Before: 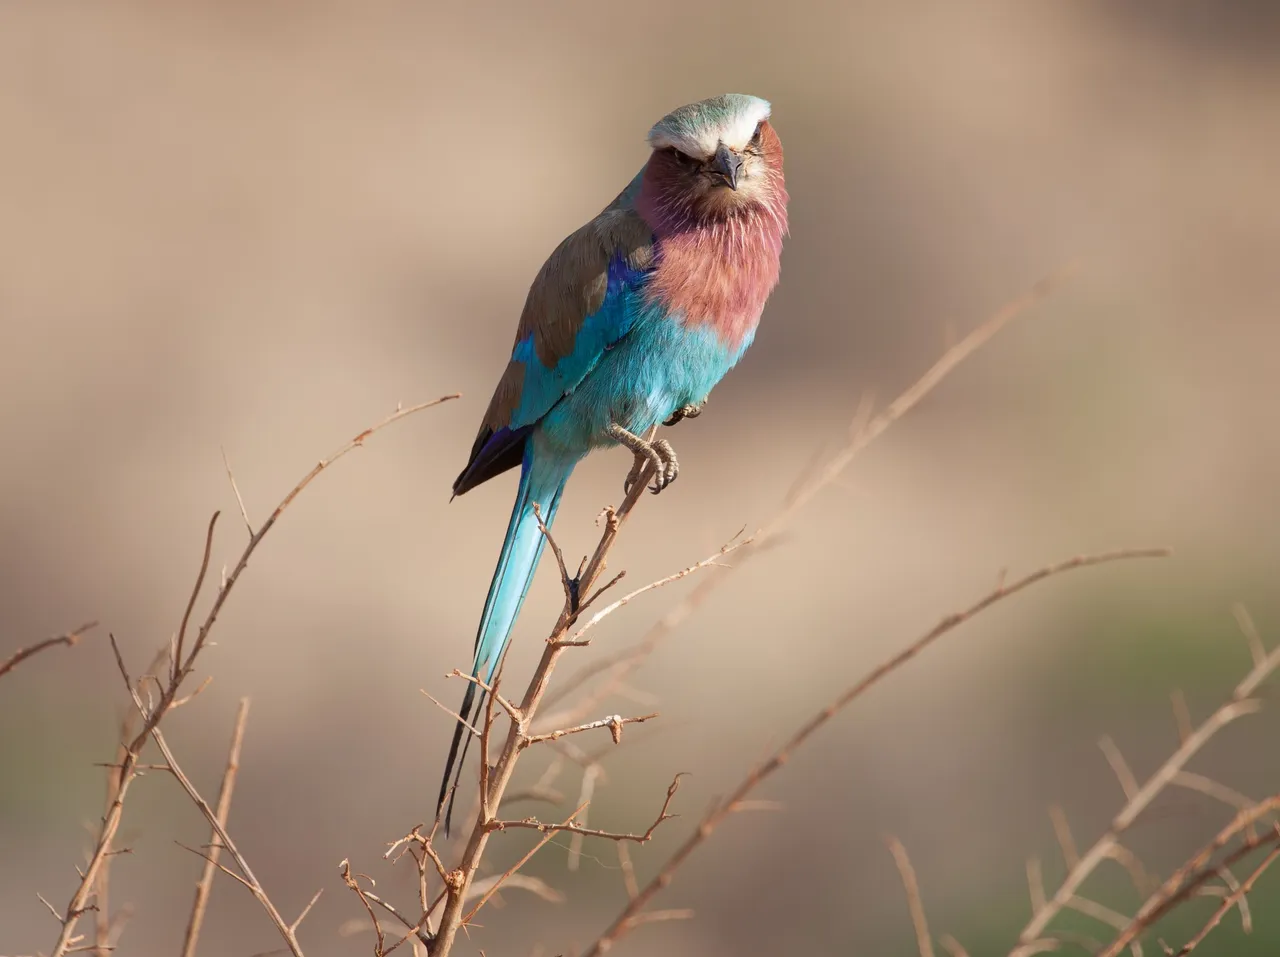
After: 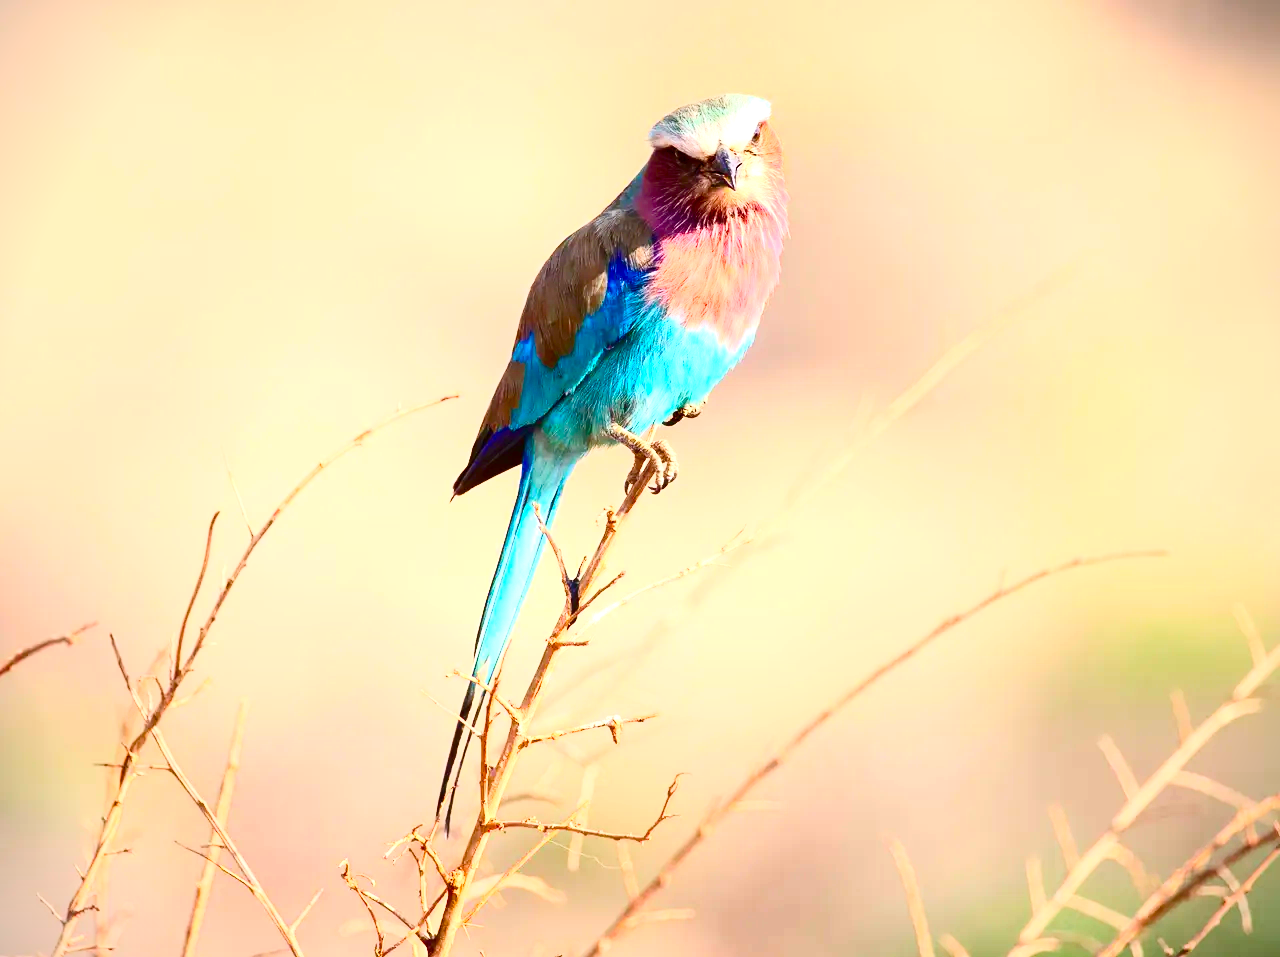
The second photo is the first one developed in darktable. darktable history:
vignetting: fall-off start 100.21%, brightness -0.683
contrast brightness saturation: contrast 0.408, brightness 0.1, saturation 0.205
exposure: black level correction 0, exposure 1.199 EV, compensate highlight preservation false
color balance rgb: perceptual saturation grading › global saturation 35.118%, perceptual saturation grading › highlights -24.797%, perceptual saturation grading › shadows 50.074%, global vibrance 20%
